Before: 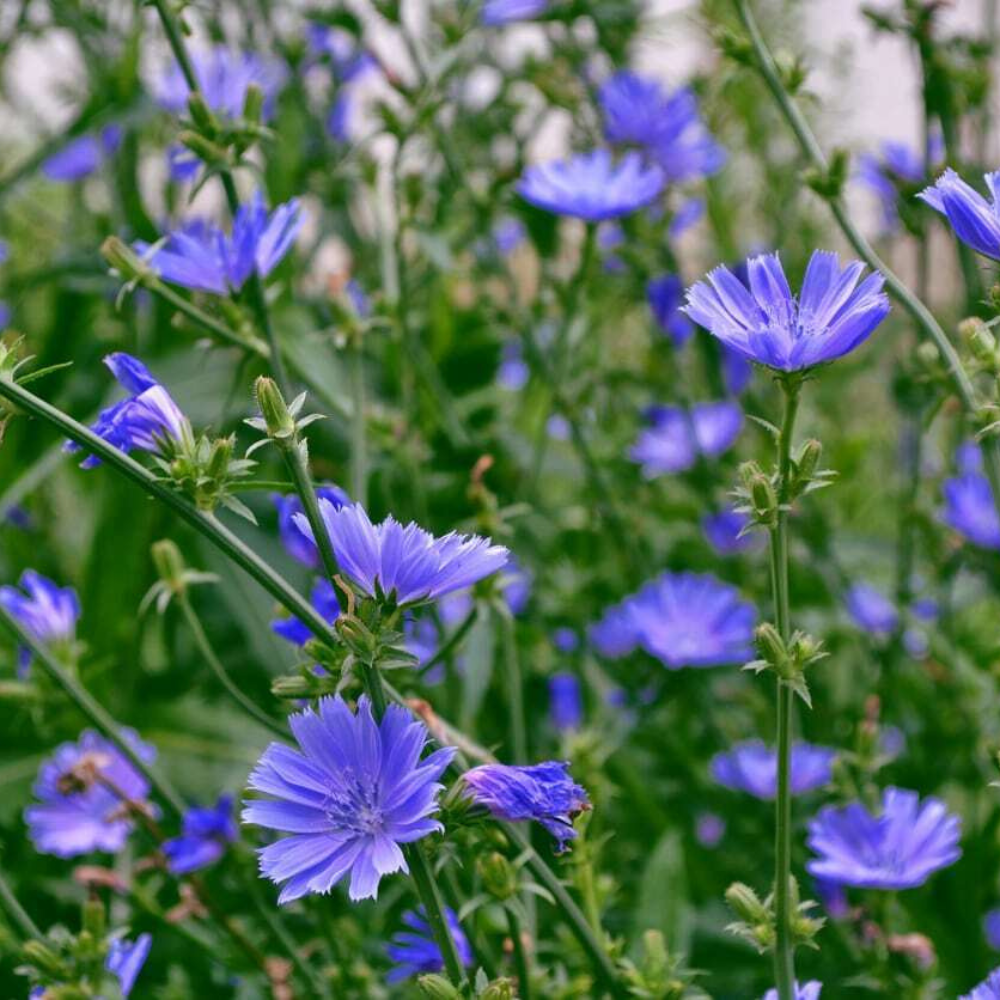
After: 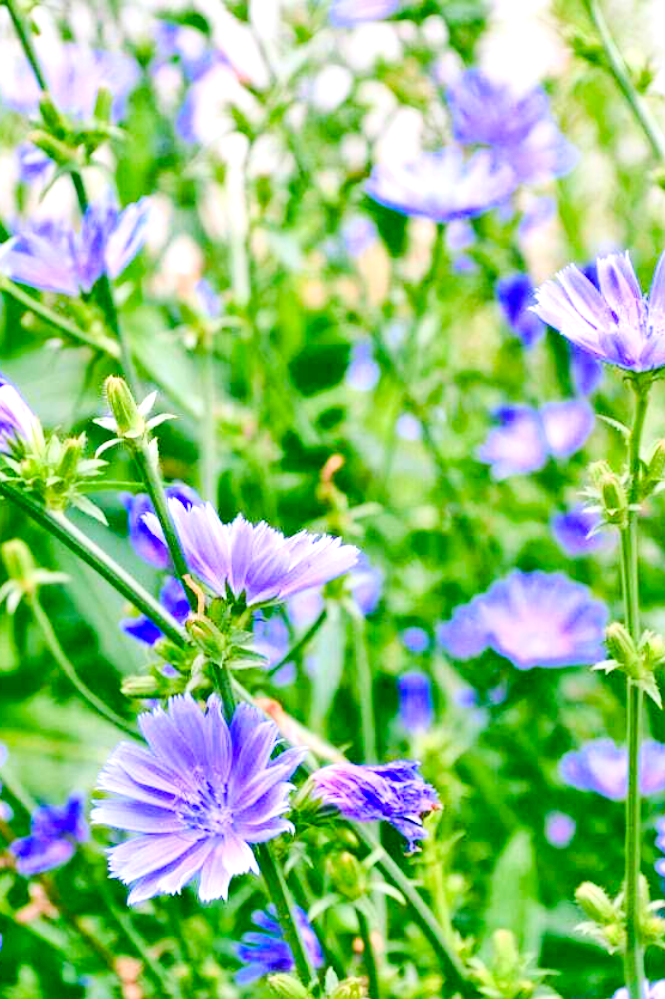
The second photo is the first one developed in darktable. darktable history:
exposure: black level correction 0, exposure 1.2 EV, compensate highlight preservation false
color balance rgb: perceptual saturation grading › global saturation 20%, perceptual saturation grading › highlights -24.921%, perceptual saturation grading › shadows 49.245%, perceptual brilliance grading › mid-tones 9.596%, perceptual brilliance grading › shadows 15.309%
crop and rotate: left 15.085%, right 18.349%
base curve: curves: ch0 [(0, 0) (0.032, 0.025) (0.121, 0.166) (0.206, 0.329) (0.605, 0.79) (1, 1)]
